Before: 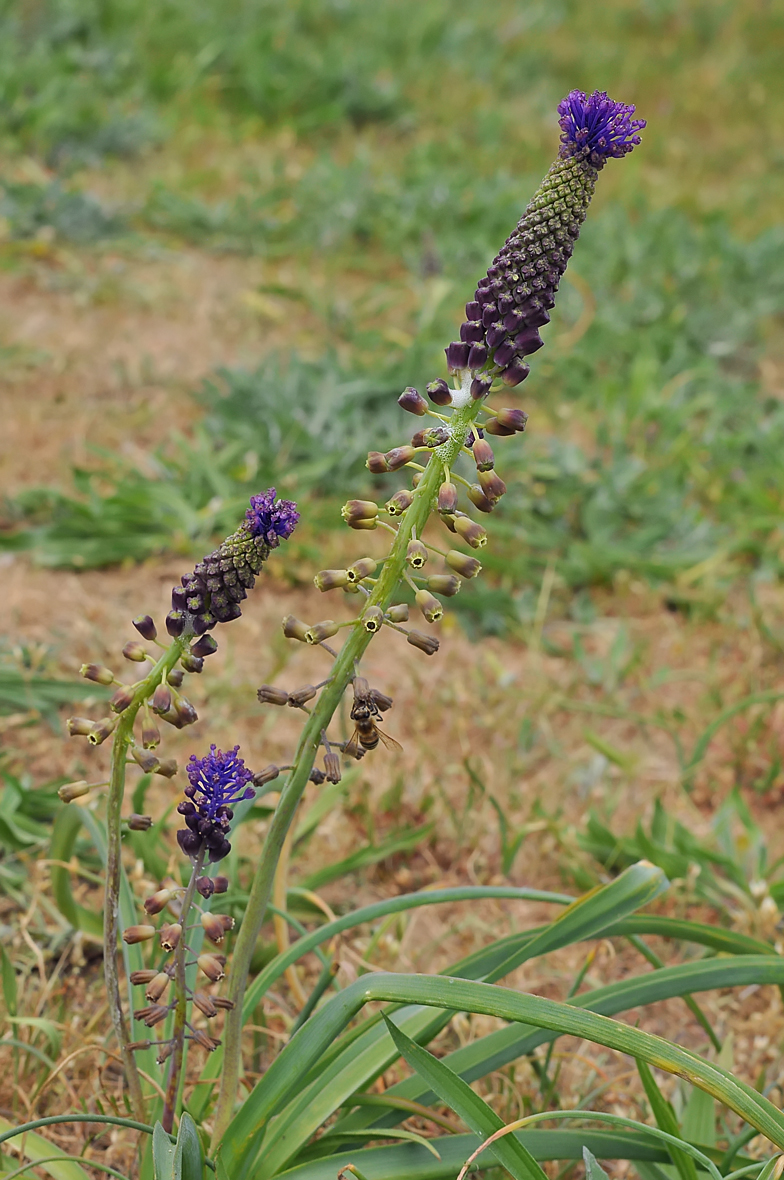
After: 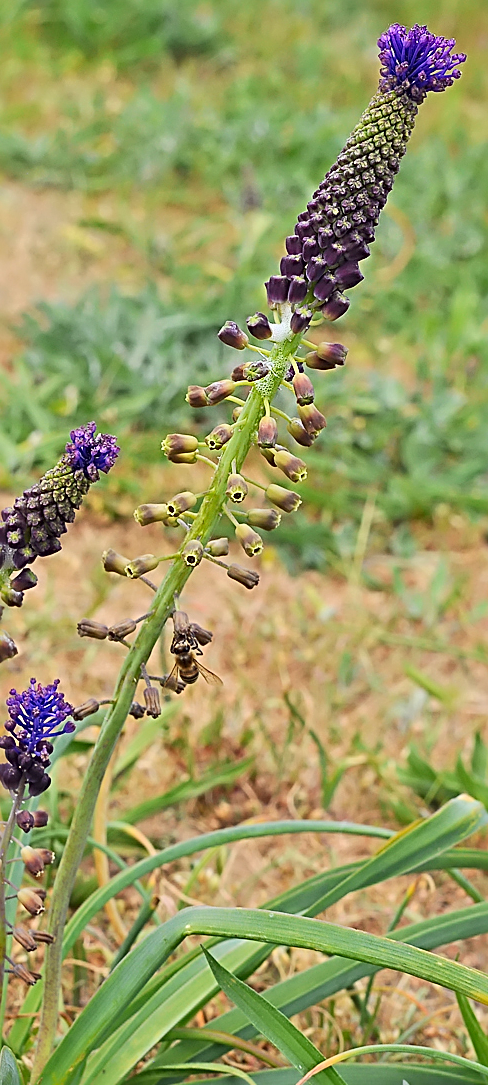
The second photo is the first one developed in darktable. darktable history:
sharpen: radius 2.839, amount 0.732
crop and rotate: left 22.978%, top 5.624%, right 14.742%, bottom 2.346%
contrast brightness saturation: contrast 0.196, brightness 0.162, saturation 0.23
